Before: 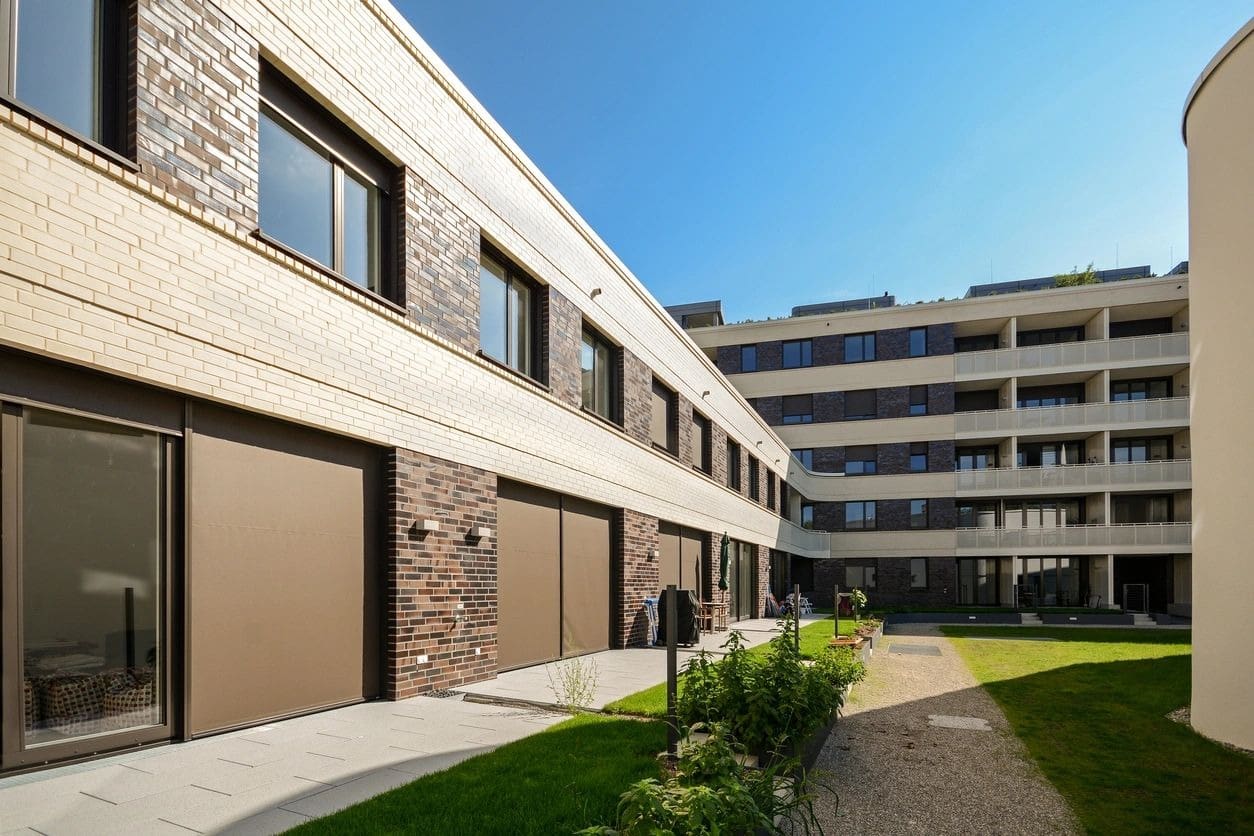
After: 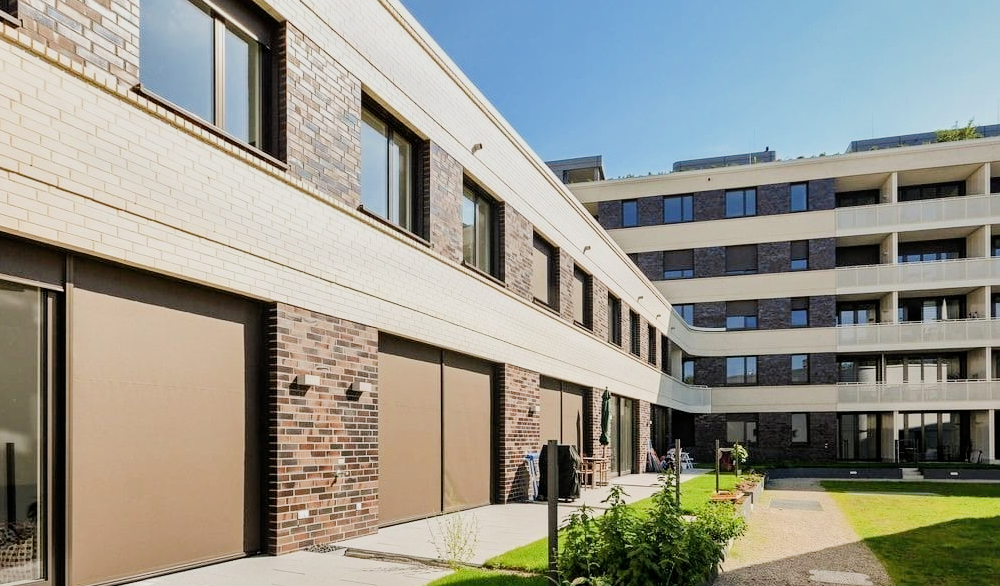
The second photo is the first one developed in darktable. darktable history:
crop: left 9.555%, top 17.388%, right 10.631%, bottom 12.403%
shadows and highlights: soften with gaussian
filmic rgb: black relative exposure -7.08 EV, white relative exposure 5.38 EV, threshold 3.04 EV, hardness 3.03, enable highlight reconstruction true
exposure: black level correction 0, exposure 1 EV, compensate exposure bias true, compensate highlight preservation false
